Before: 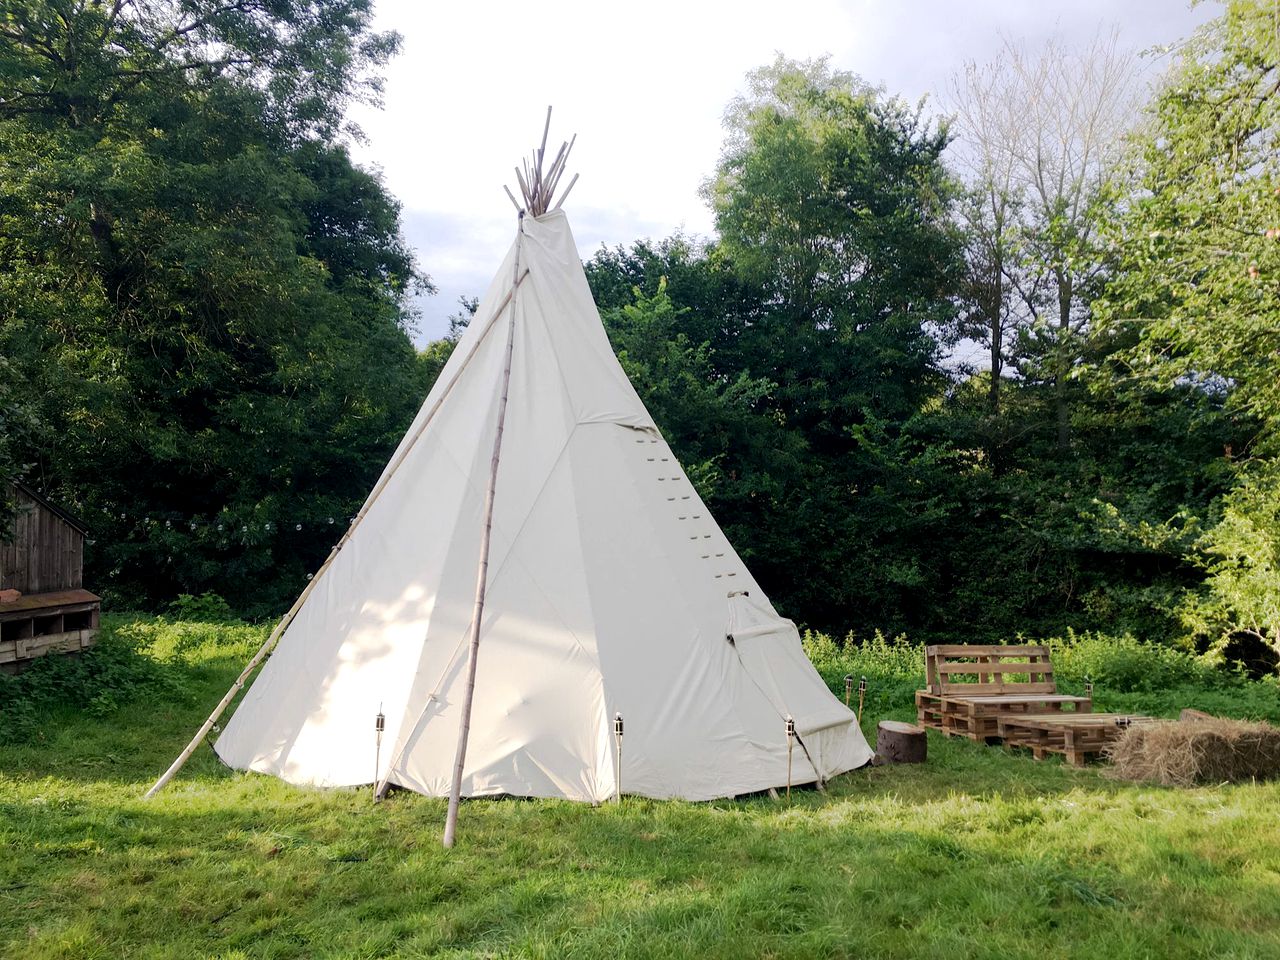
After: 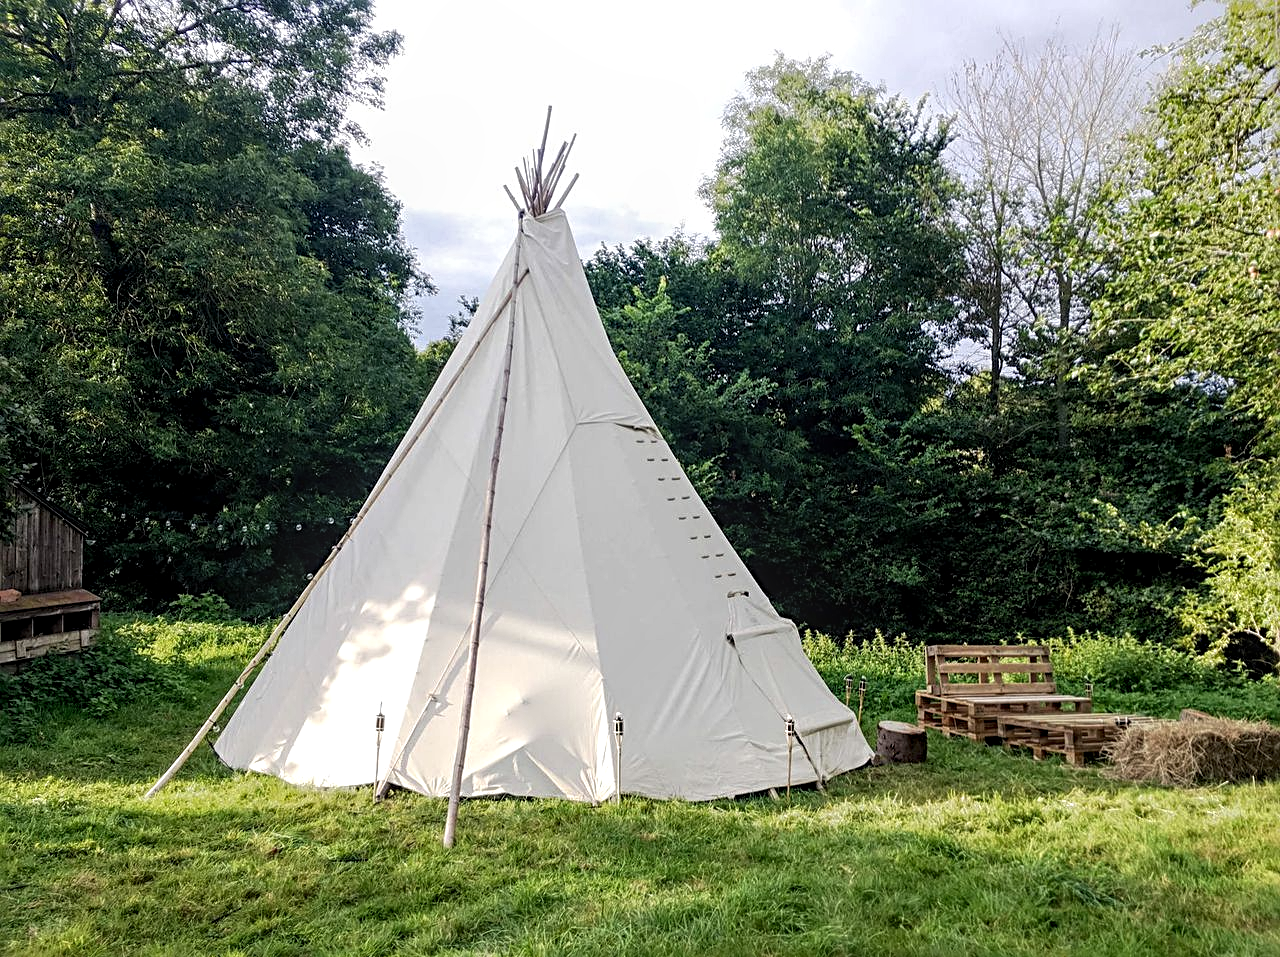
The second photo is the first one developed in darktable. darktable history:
crop: top 0.062%, bottom 0.191%
local contrast: highlights 62%, detail 143%, midtone range 0.425
sharpen: radius 3.13
